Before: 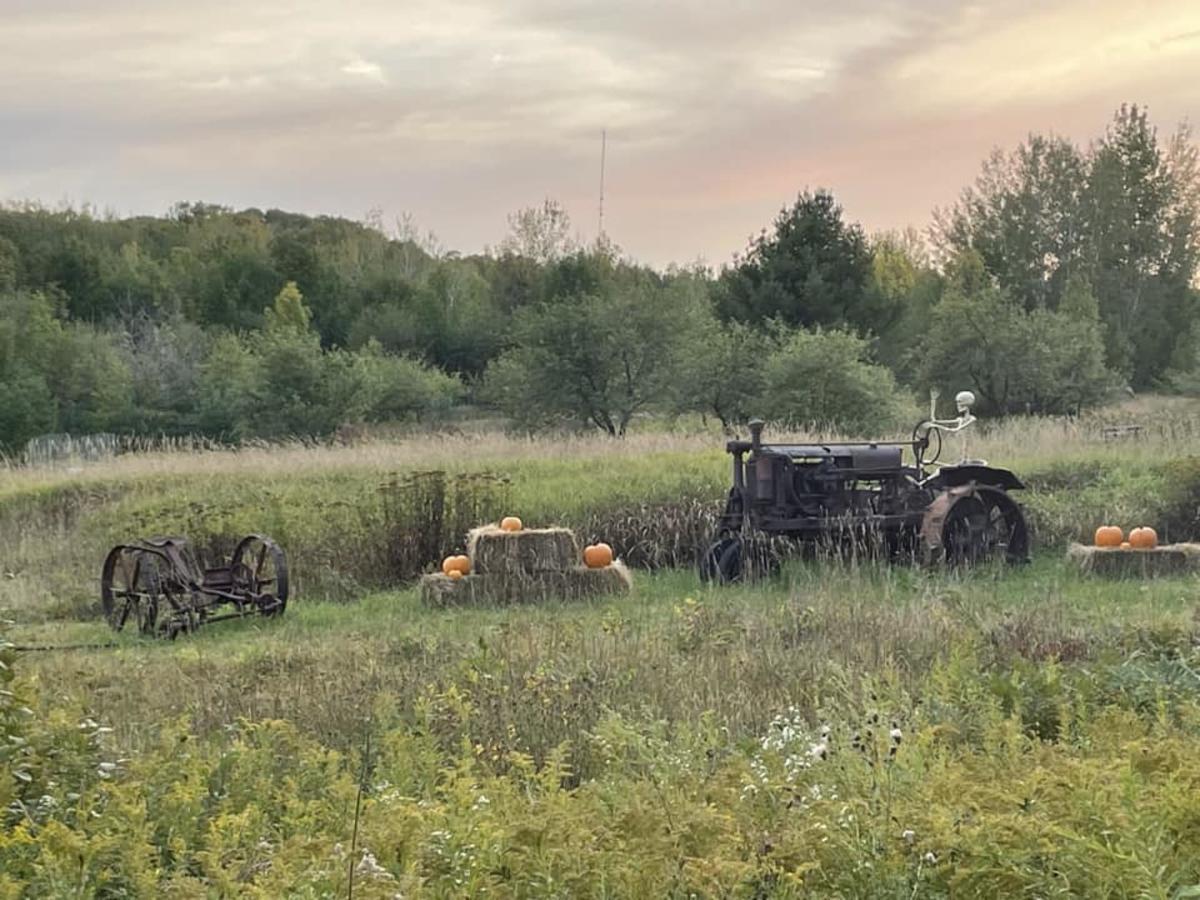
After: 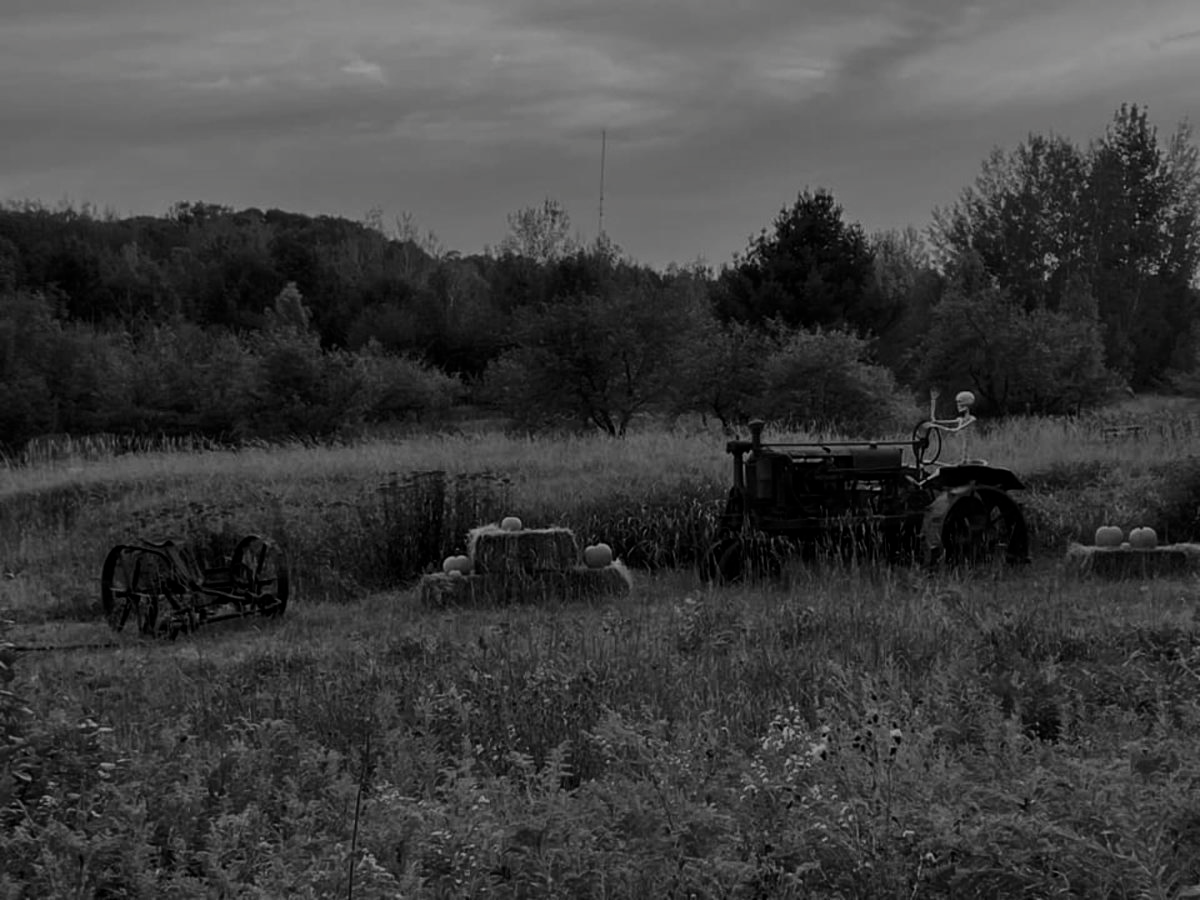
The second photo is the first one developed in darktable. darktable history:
contrast brightness saturation: contrast -0.035, brightness -0.594, saturation -0.996
filmic rgb: black relative exposure -7.65 EV, white relative exposure 4.56 EV, hardness 3.61
exposure: black level correction 0.009, exposure -0.164 EV, compensate highlight preservation false
